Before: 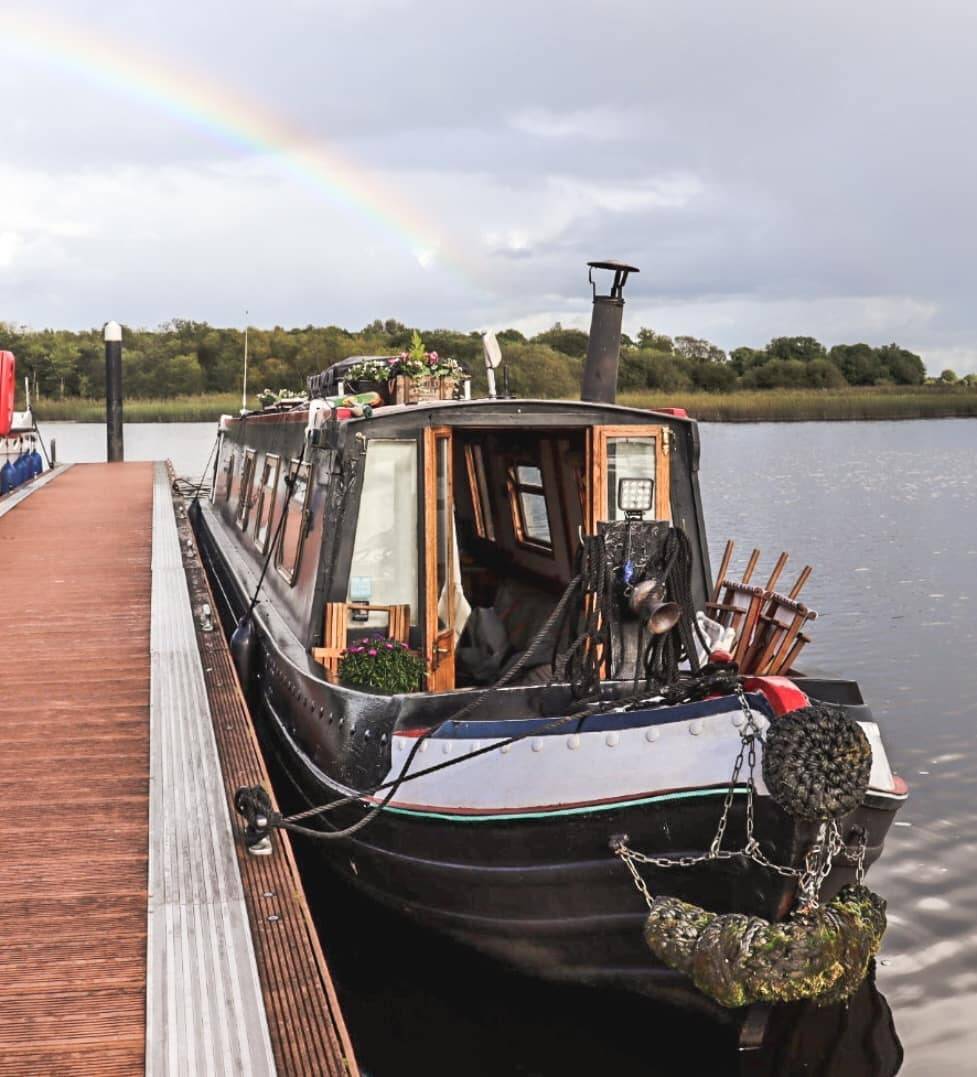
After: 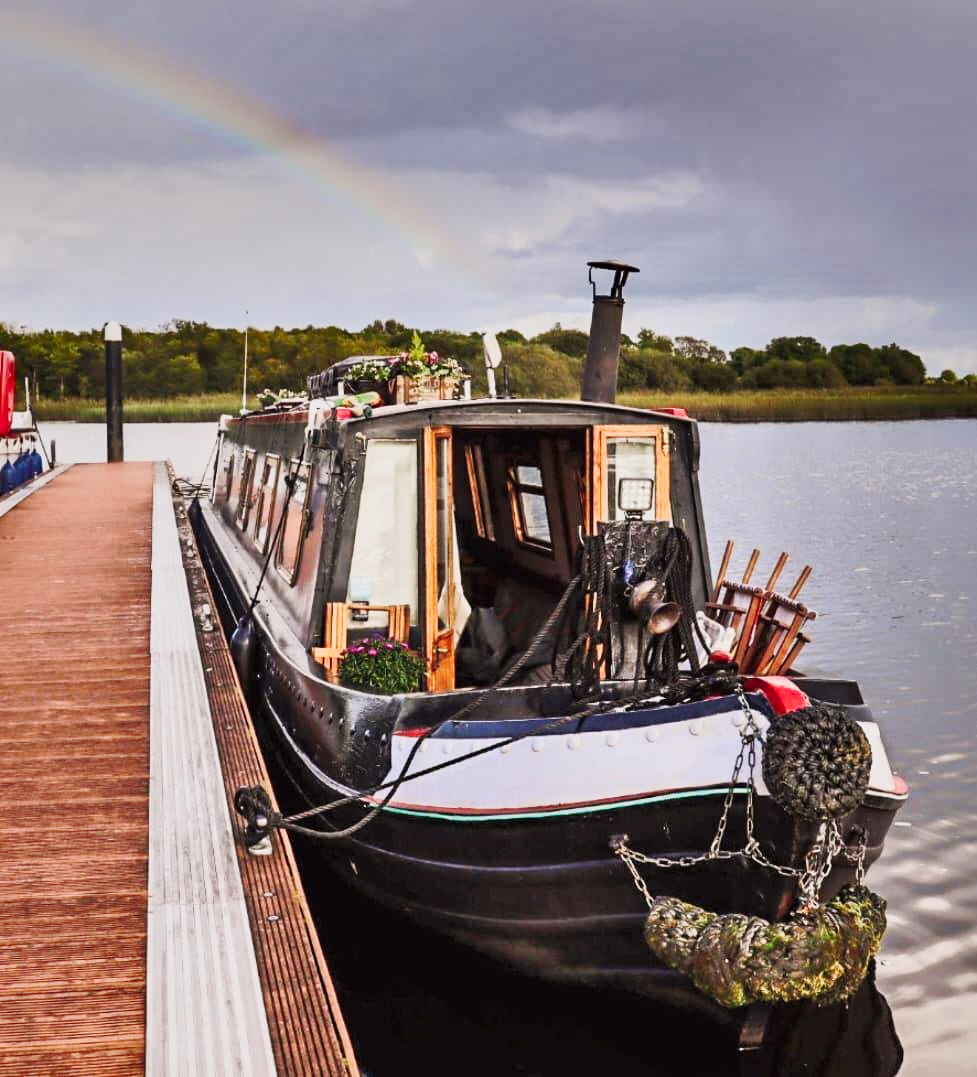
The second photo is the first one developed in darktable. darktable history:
base curve: curves: ch0 [(0, 0) (0.032, 0.025) (0.121, 0.166) (0.206, 0.329) (0.605, 0.79) (1, 1)], preserve colors none
exposure: black level correction 0.001, exposure -0.125 EV, compensate exposure bias true, compensate highlight preservation false
shadows and highlights: shadows 19.13, highlights -83.41, soften with gaussian
tone curve: curves: ch0 [(0.013, 0) (0.061, 0.068) (0.239, 0.256) (0.502, 0.505) (0.683, 0.676) (0.761, 0.773) (0.858, 0.858) (0.987, 0.945)]; ch1 [(0, 0) (0.172, 0.123) (0.304, 0.267) (0.414, 0.395) (0.472, 0.473) (0.502, 0.508) (0.521, 0.528) (0.583, 0.595) (0.654, 0.673) (0.728, 0.761) (1, 1)]; ch2 [(0, 0) (0.411, 0.424) (0.485, 0.476) (0.502, 0.502) (0.553, 0.557) (0.57, 0.576) (1, 1)], color space Lab, independent channels, preserve colors none
